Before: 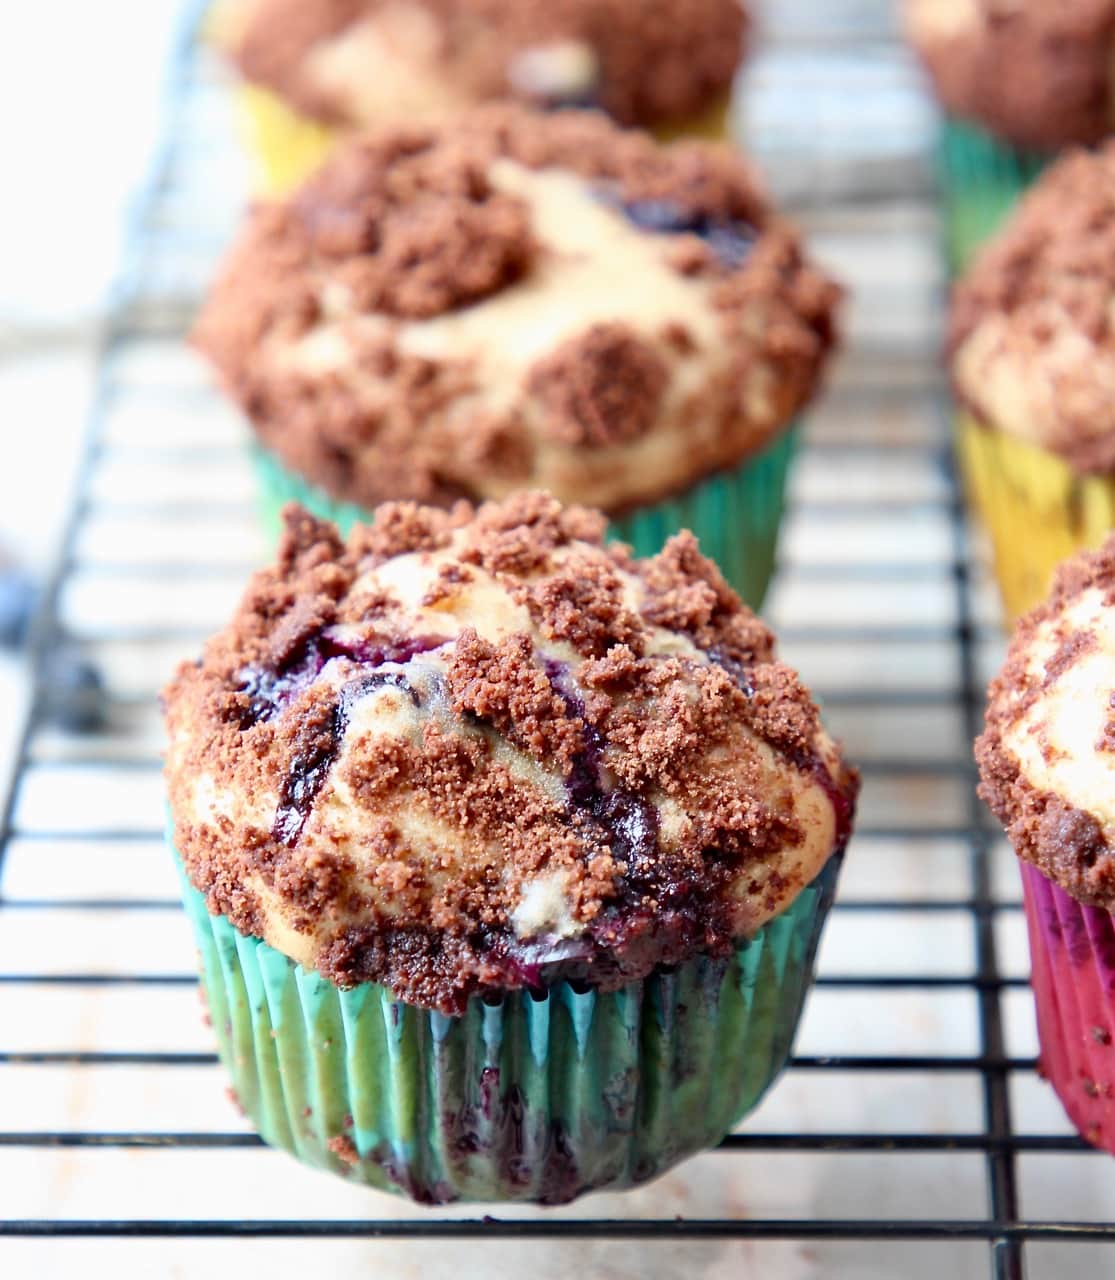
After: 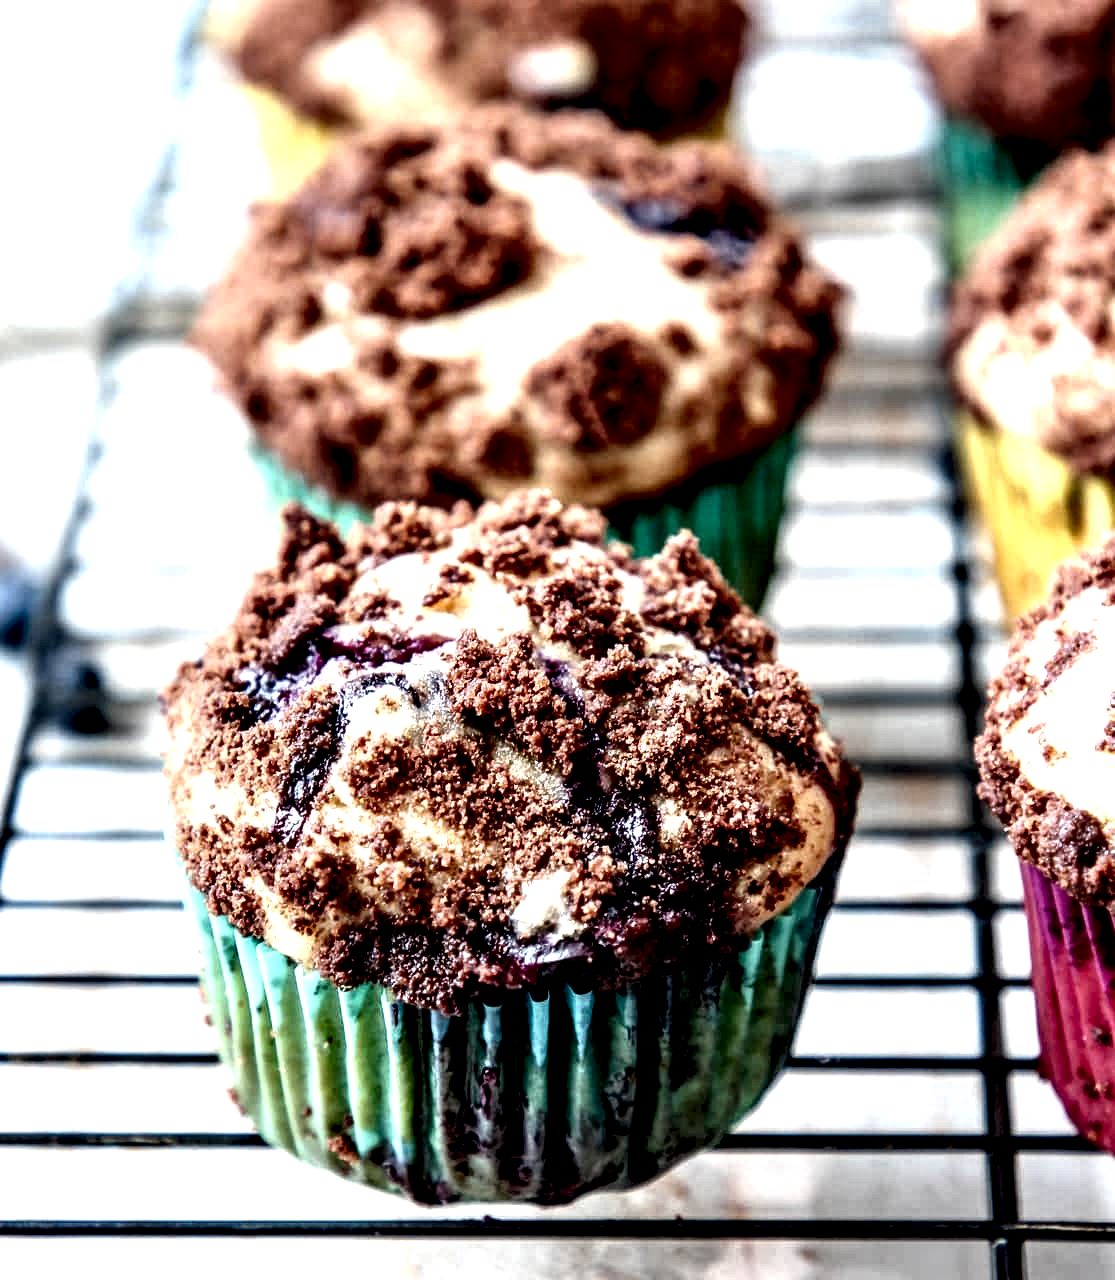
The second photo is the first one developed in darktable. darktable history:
haze removal: compatibility mode true, adaptive false
local contrast: highlights 117%, shadows 44%, detail 291%
